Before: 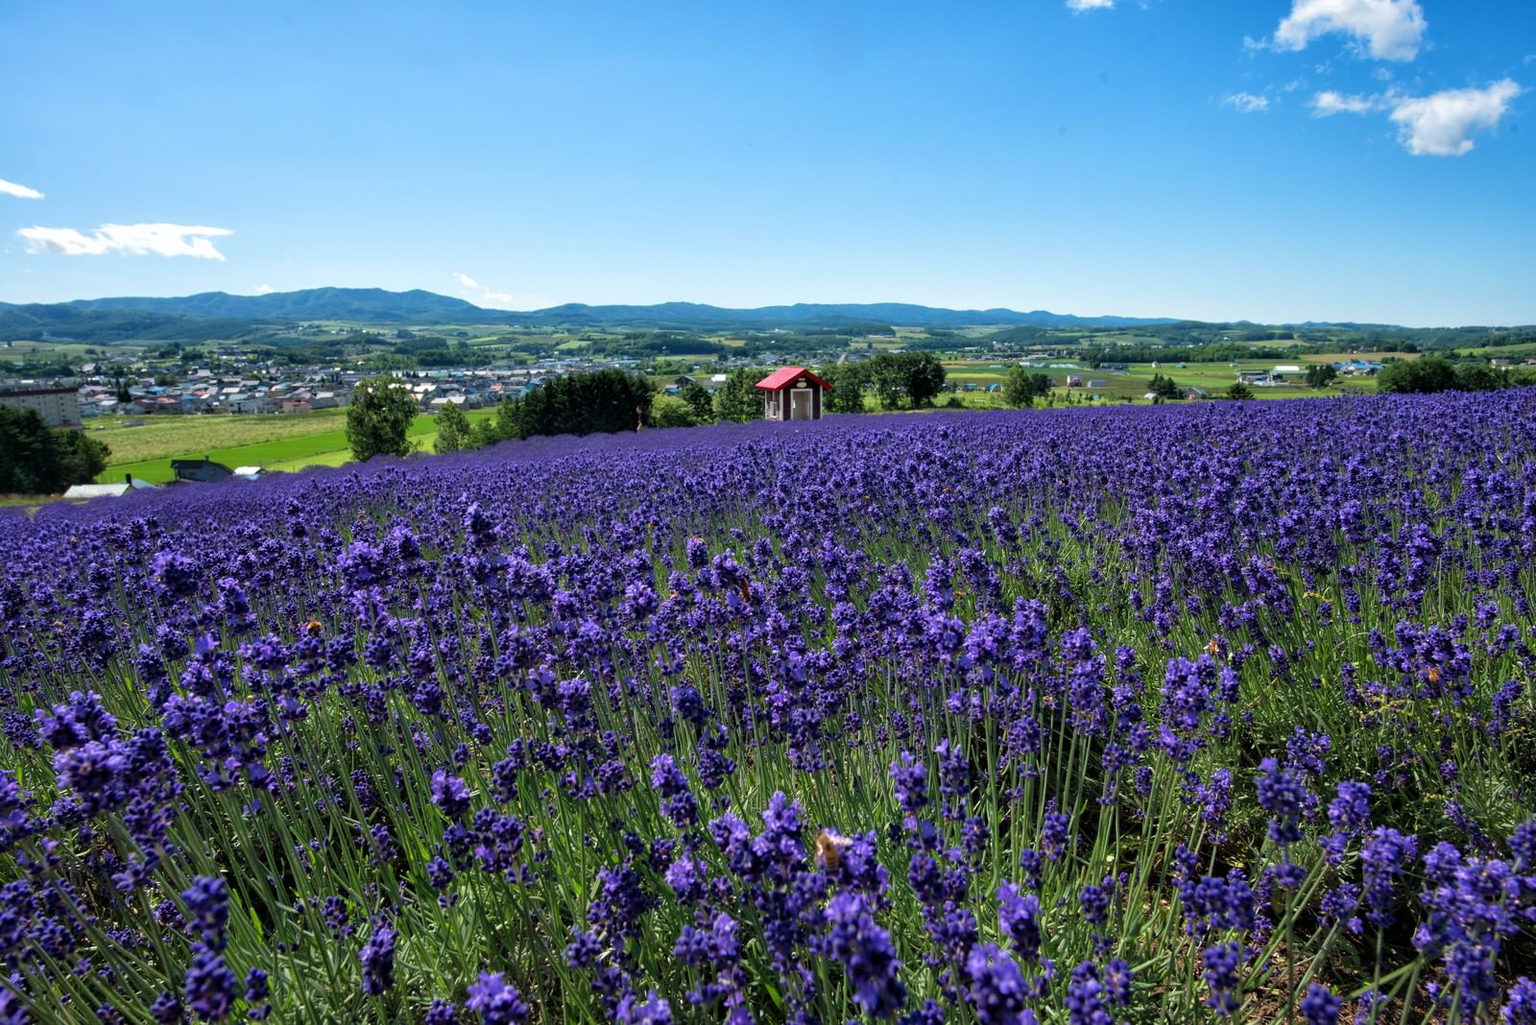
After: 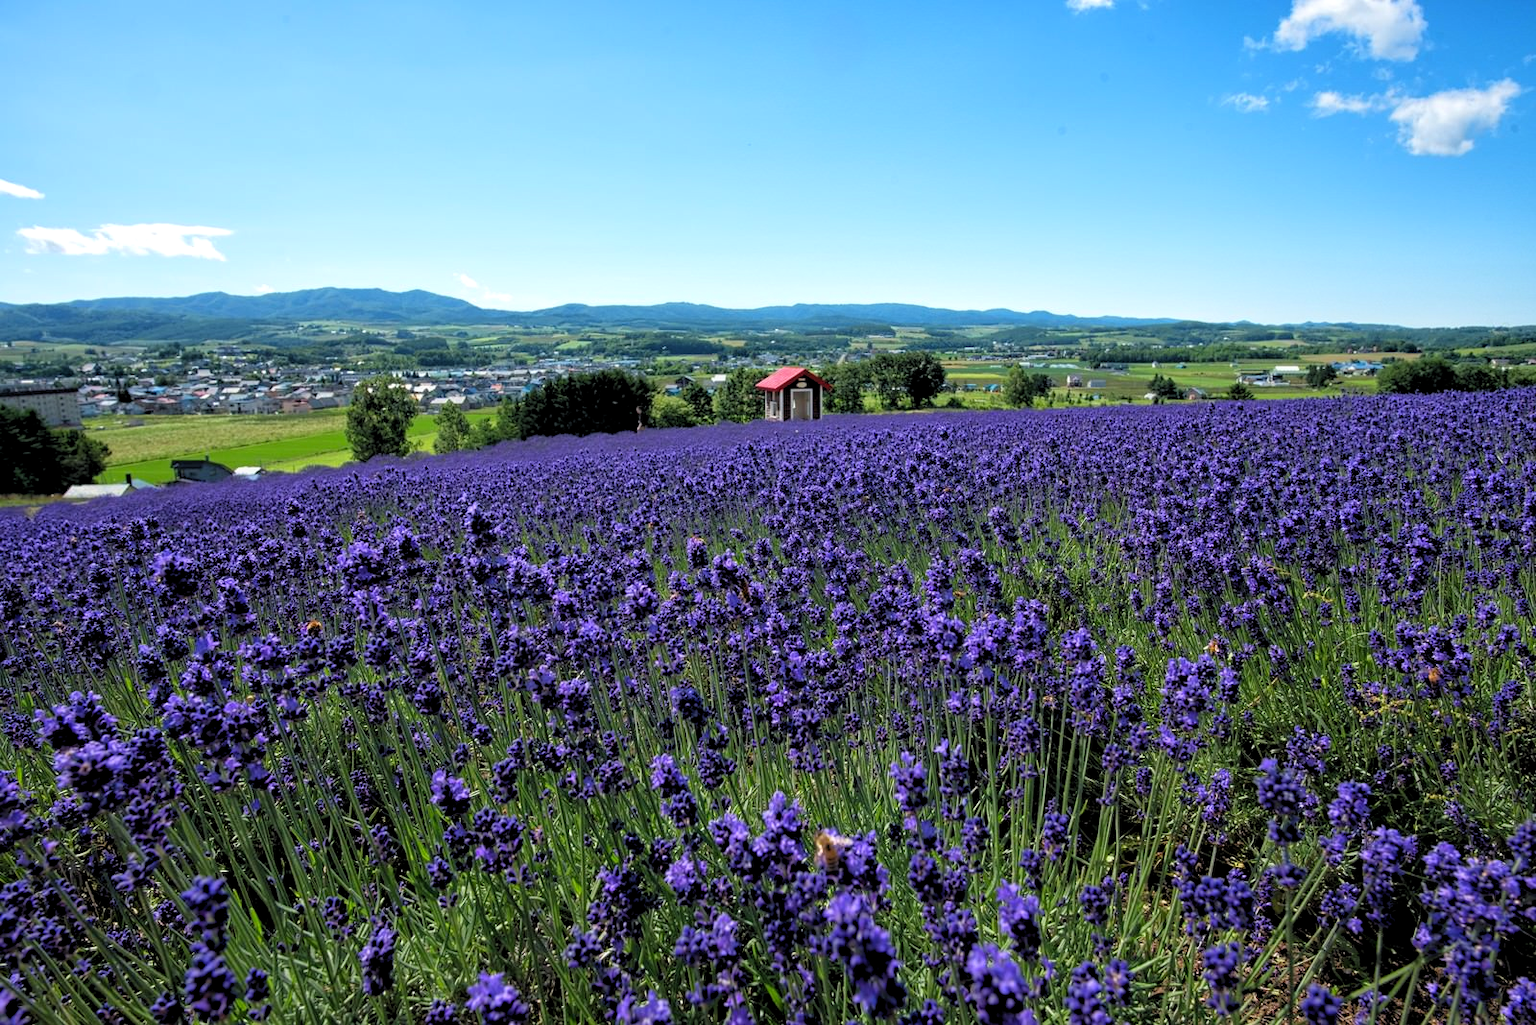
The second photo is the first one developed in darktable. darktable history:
contrast equalizer: y [[0.439, 0.44, 0.442, 0.457, 0.493, 0.498], [0.5 ×6], [0.5 ×6], [0 ×6], [0 ×6]], mix 0.76
rgb levels: levels [[0.01, 0.419, 0.839], [0, 0.5, 1], [0, 0.5, 1]]
